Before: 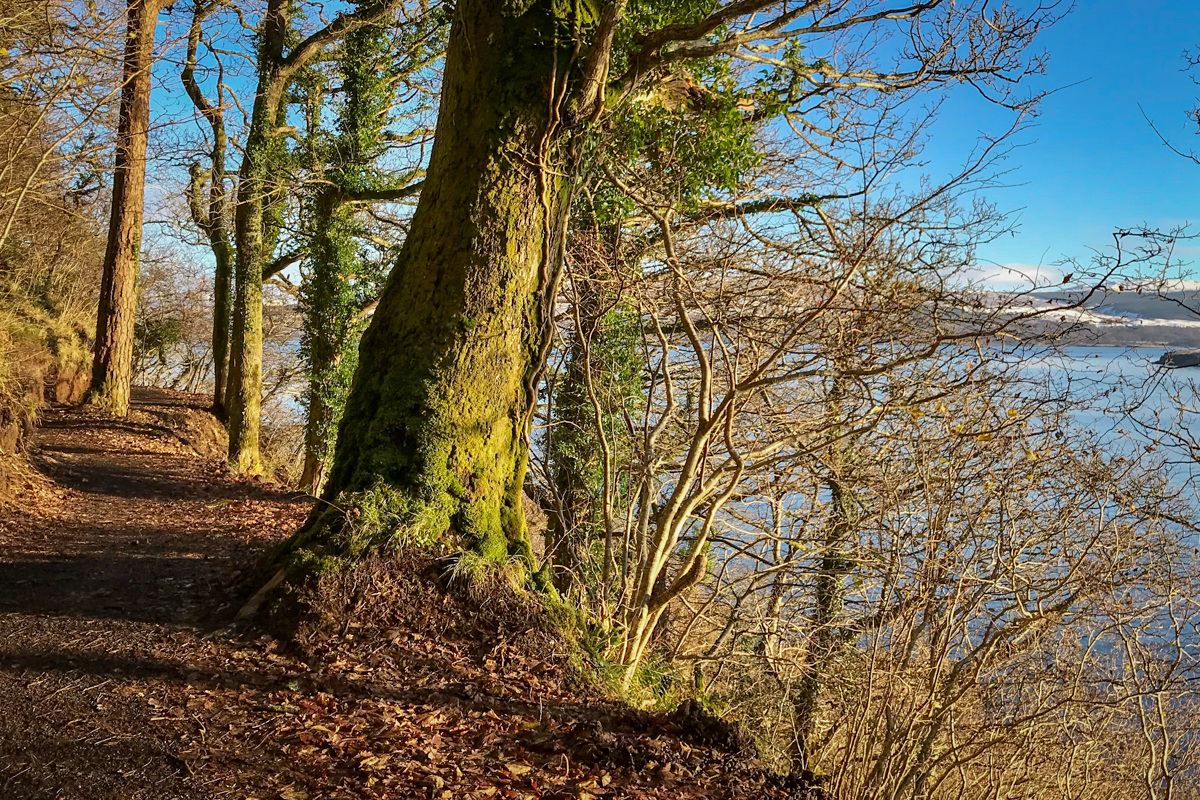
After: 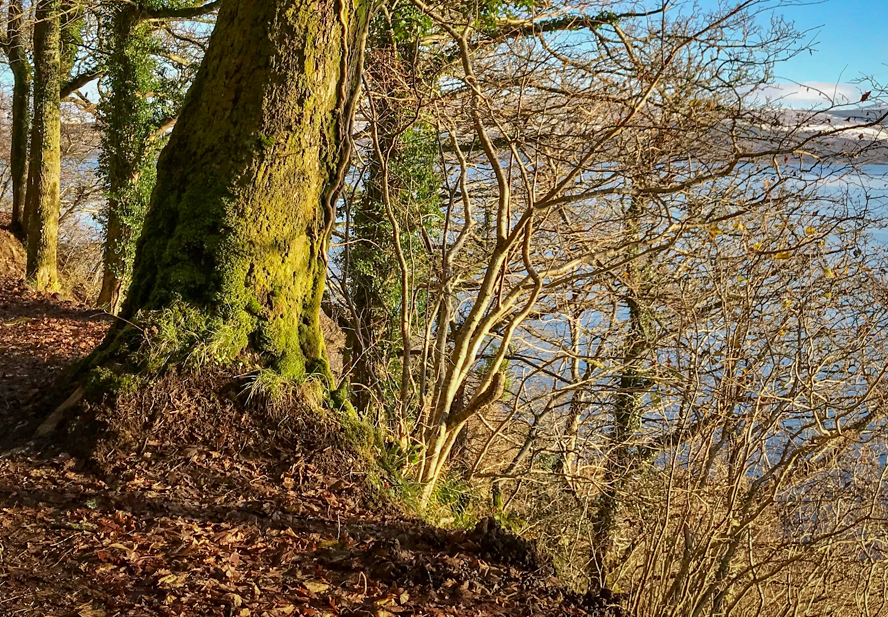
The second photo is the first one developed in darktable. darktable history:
tone equalizer: on, module defaults
crop: left 16.871%, top 22.857%, right 9.116%
